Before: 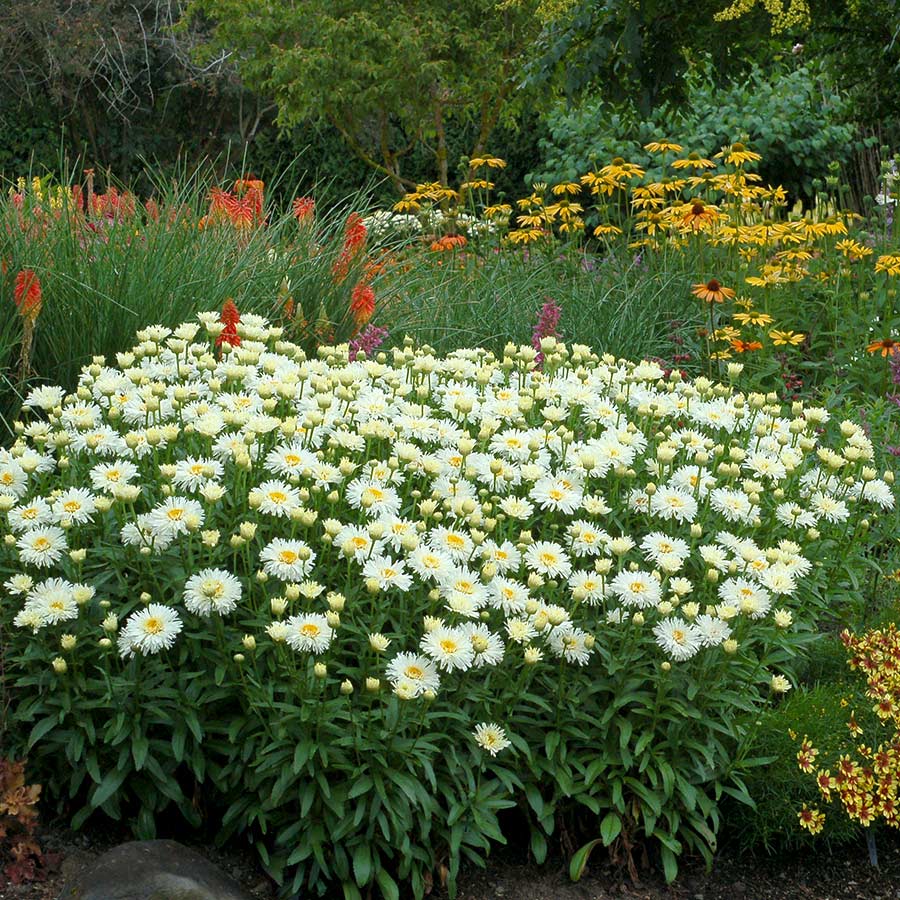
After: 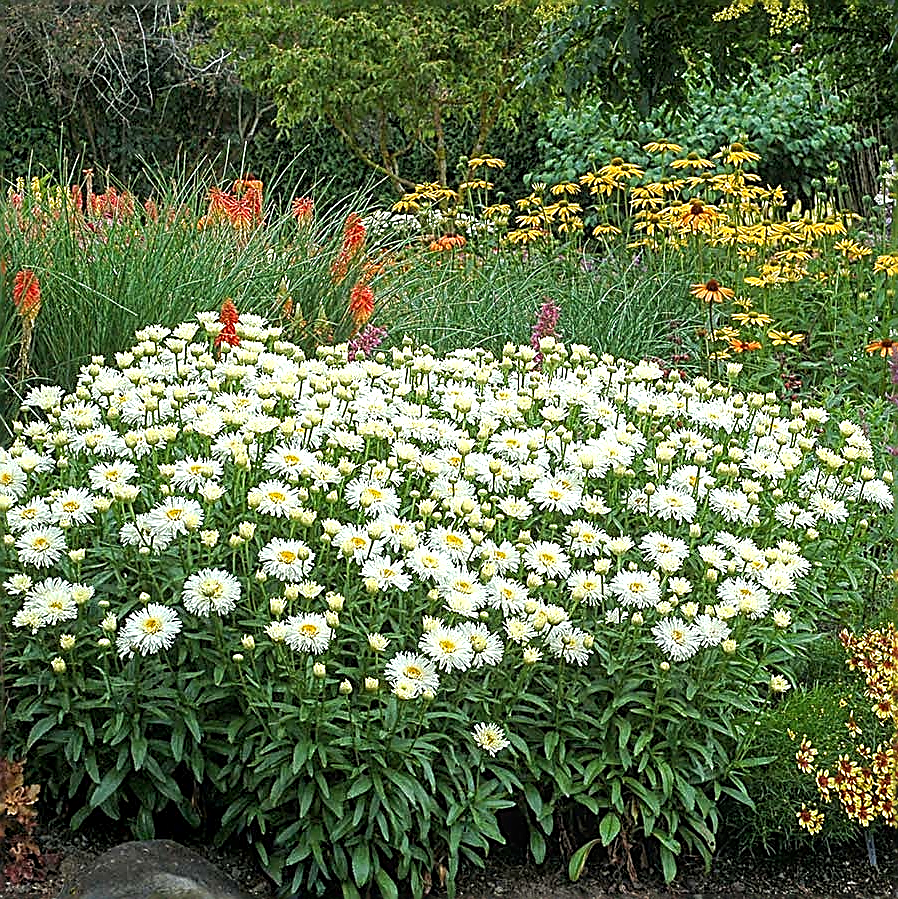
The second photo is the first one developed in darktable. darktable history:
local contrast: on, module defaults
crop and rotate: left 0.127%, bottom 0.001%
exposure: black level correction 0, exposure 0.499 EV, compensate exposure bias true, compensate highlight preservation false
sharpen: amount 1.85
